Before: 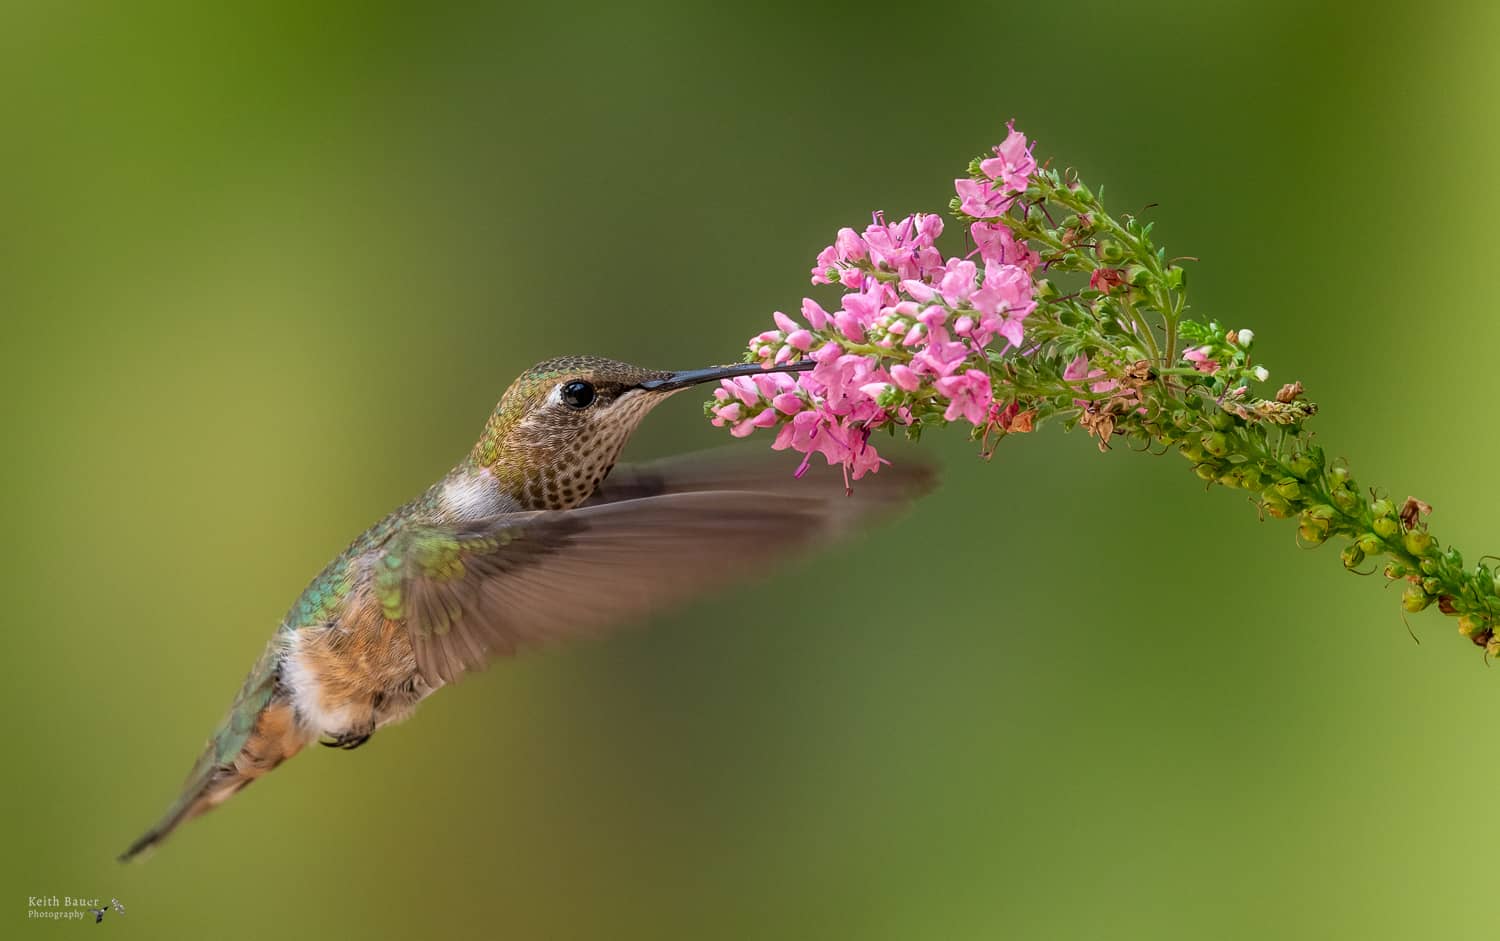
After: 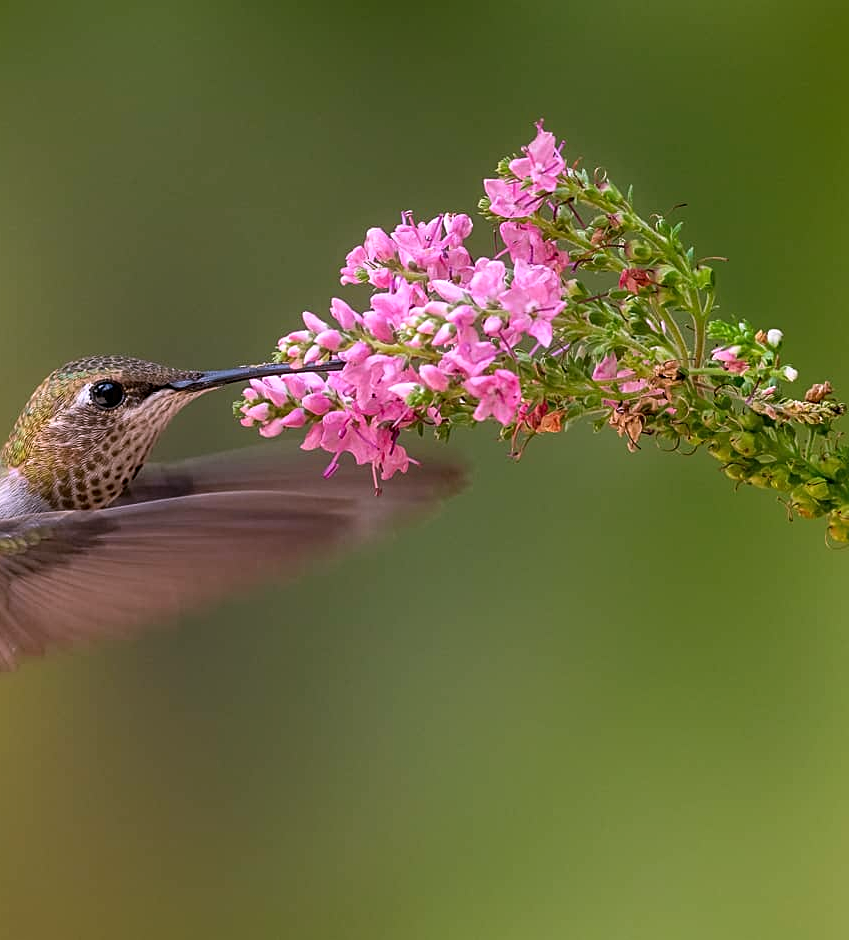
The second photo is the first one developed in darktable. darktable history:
crop: left 31.458%, top 0%, right 11.876%
white balance: red 1.066, blue 1.119
sharpen: radius 2.167, amount 0.381, threshold 0
